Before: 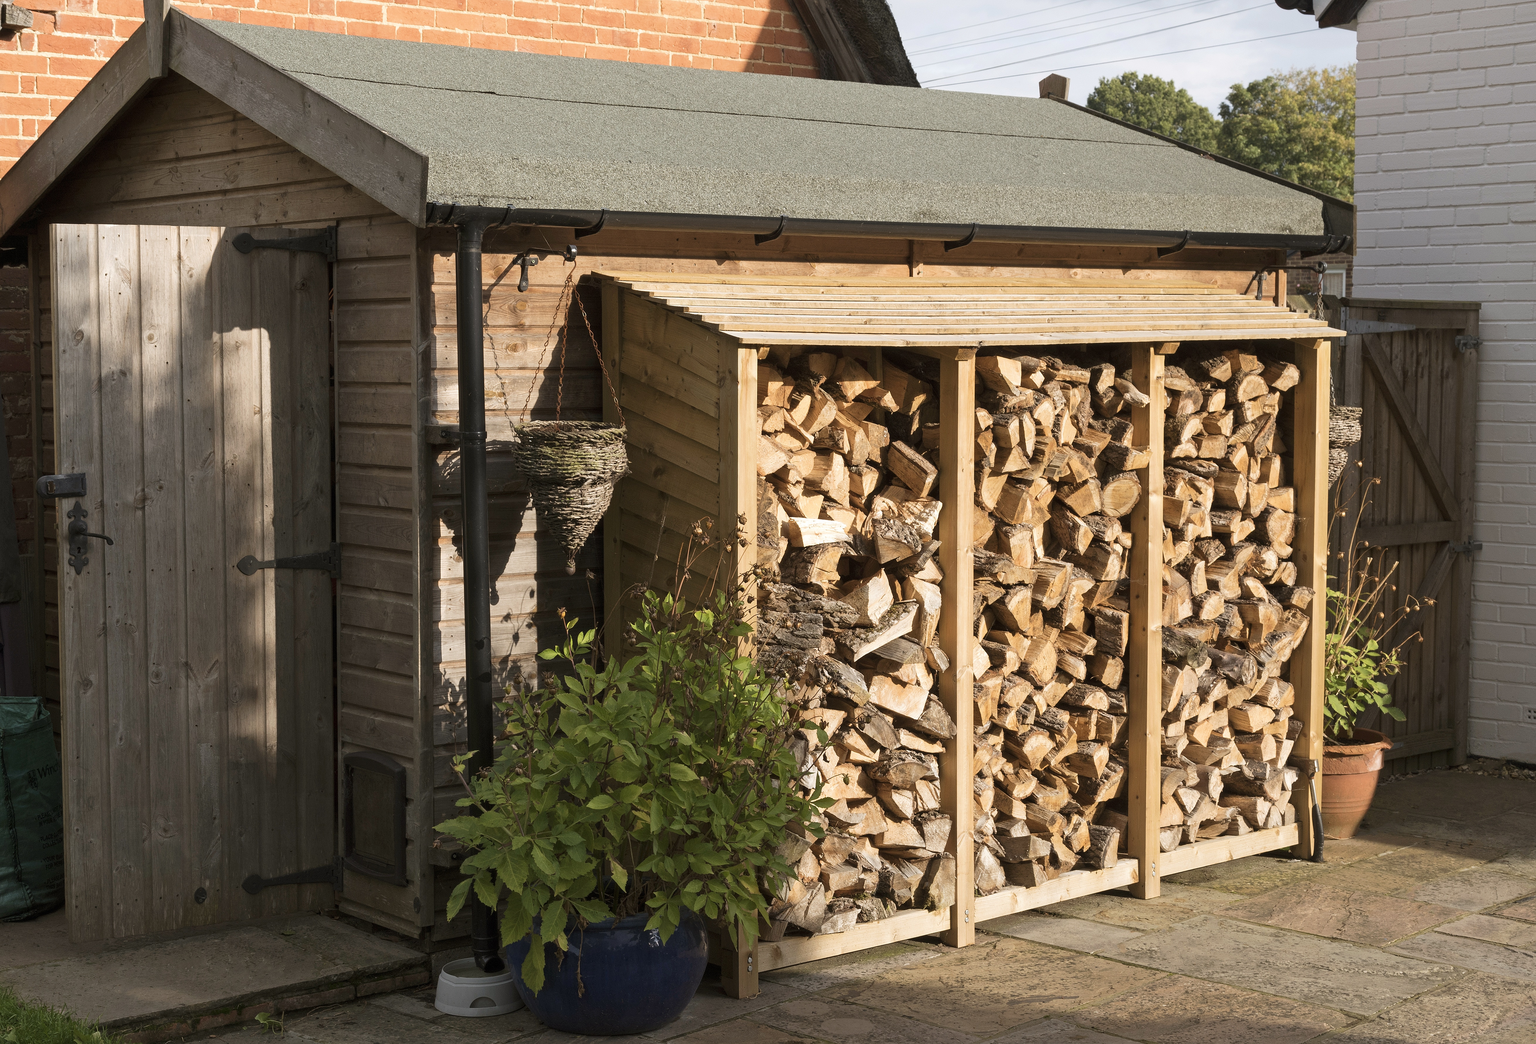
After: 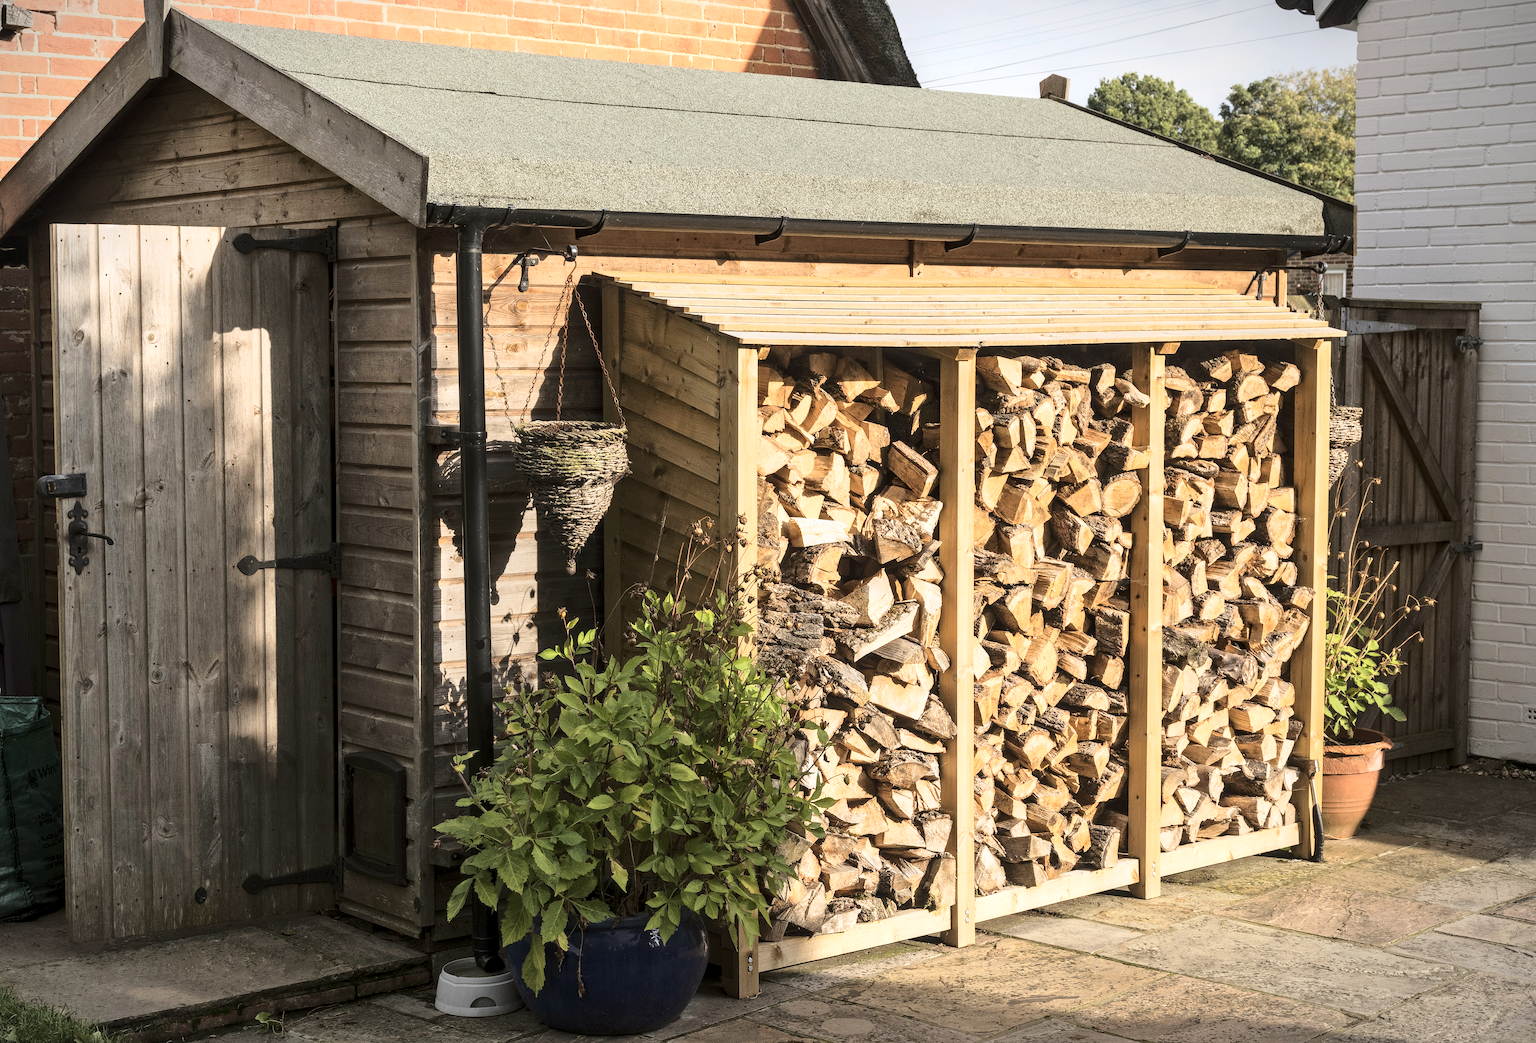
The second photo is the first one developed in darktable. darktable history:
local contrast: on, module defaults
vignetting: fall-off start 100.97%, center (-0.081, 0.062), width/height ratio 1.325
base curve: curves: ch0 [(0, 0) (0.036, 0.037) (0.121, 0.228) (0.46, 0.76) (0.859, 0.983) (1, 1)]
